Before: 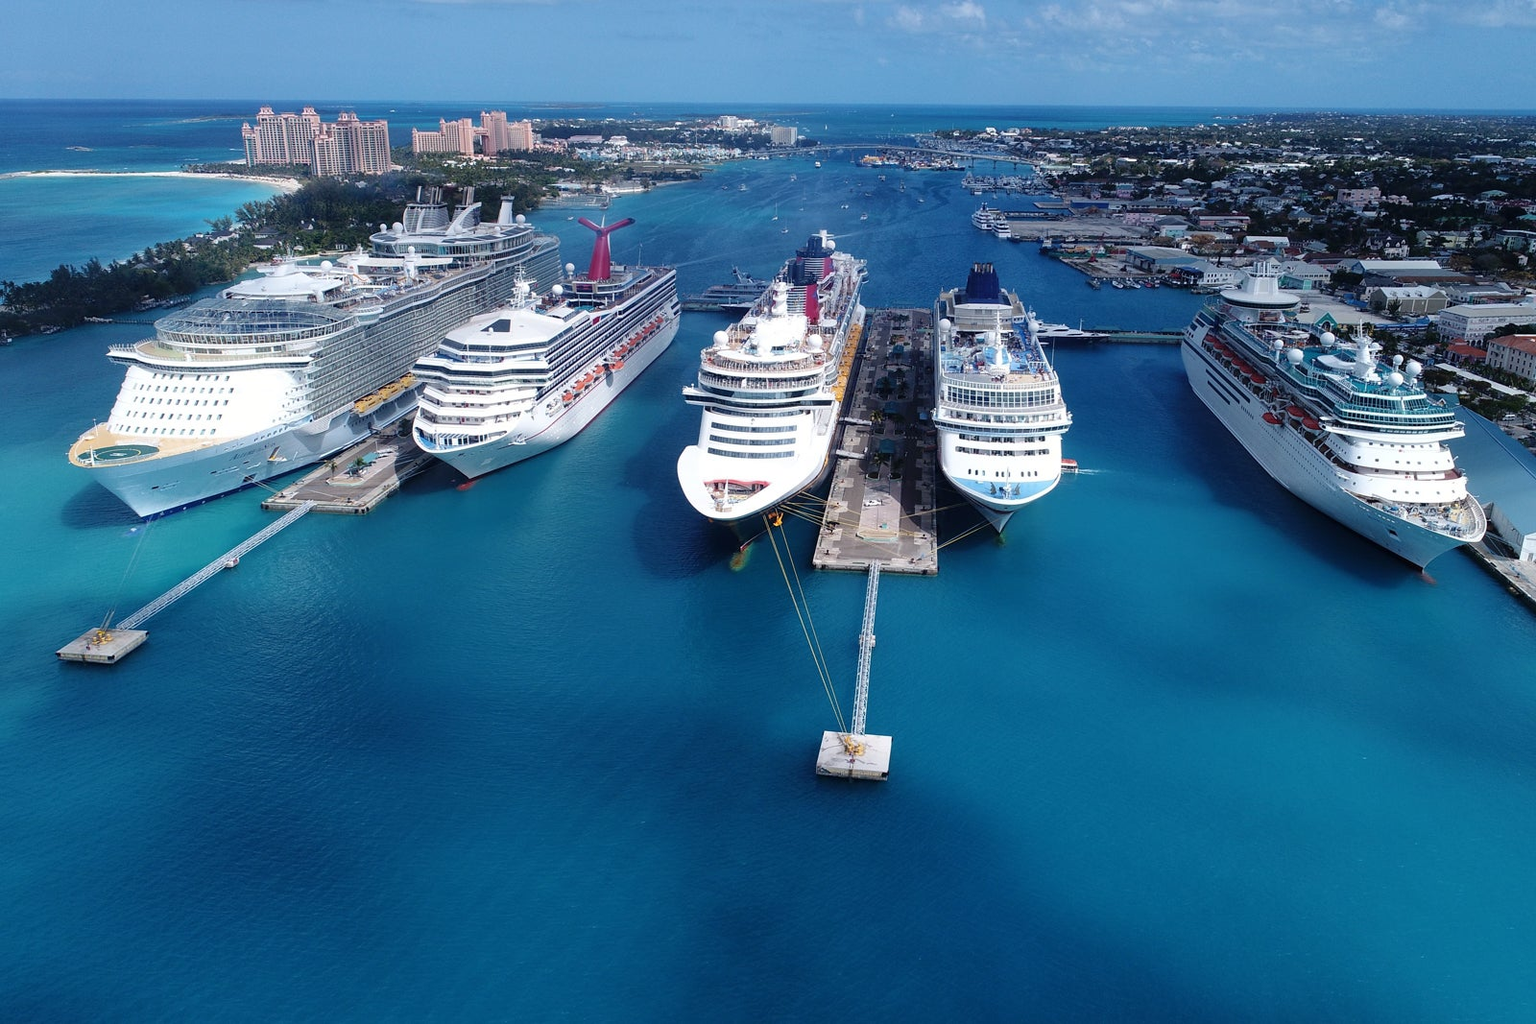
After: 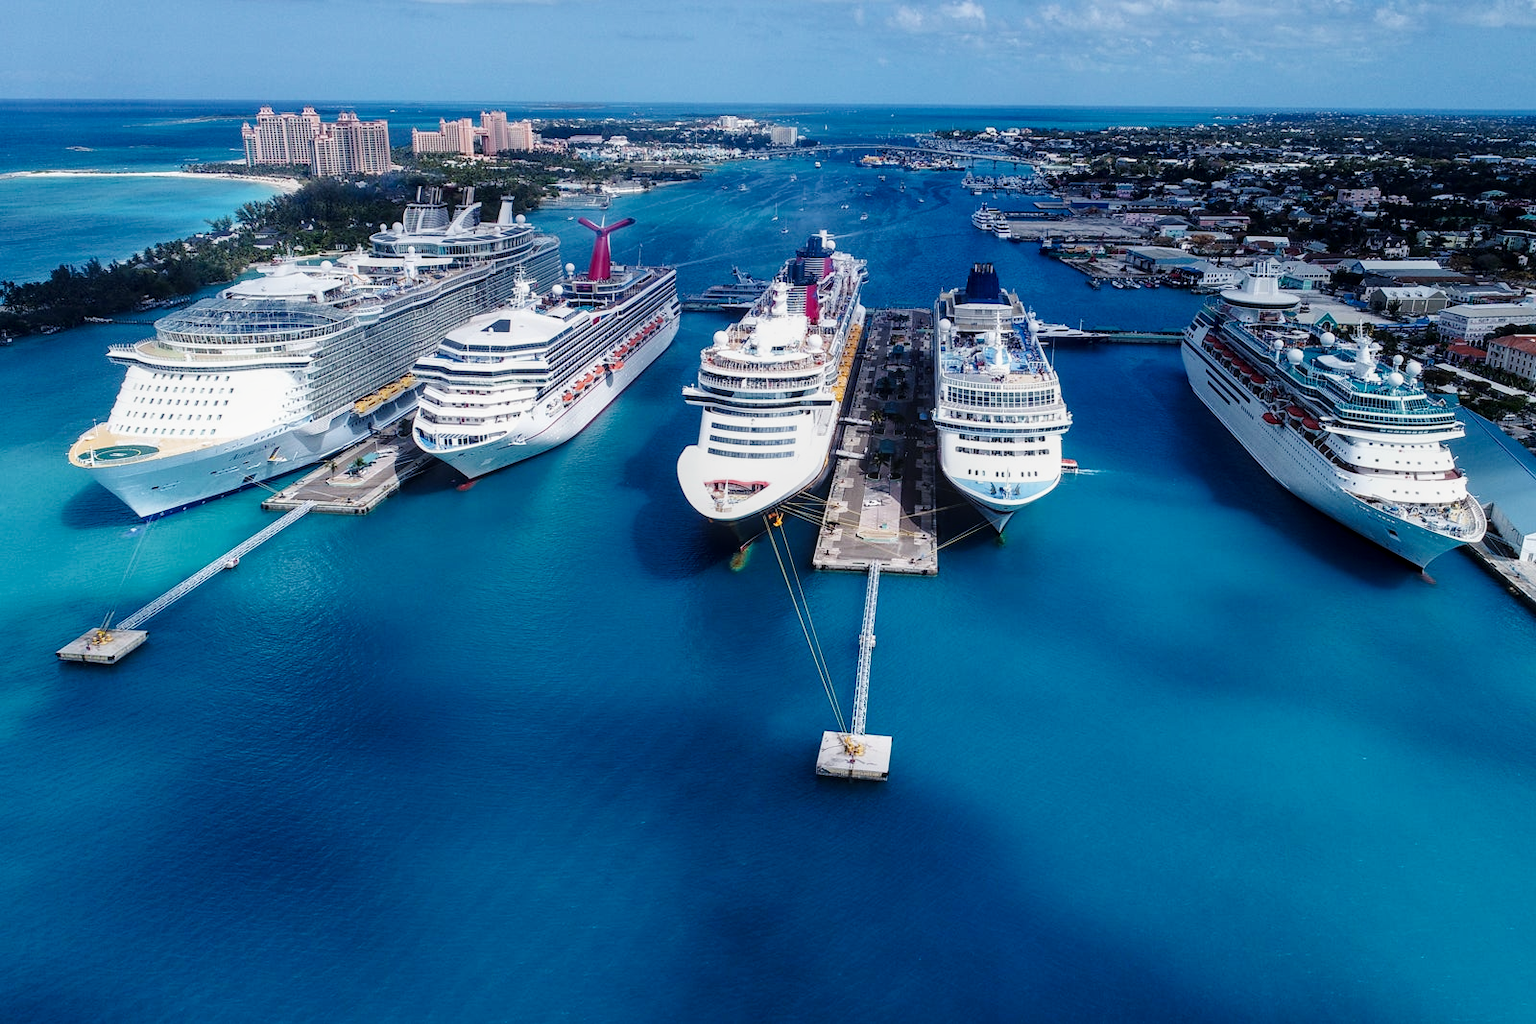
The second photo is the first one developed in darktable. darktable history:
local contrast: on, module defaults
tone curve: curves: ch0 [(0, 0) (0.087, 0.054) (0.281, 0.245) (0.506, 0.526) (0.8, 0.824) (0.994, 0.955)]; ch1 [(0, 0) (0.27, 0.195) (0.406, 0.435) (0.452, 0.474) (0.495, 0.5) (0.514, 0.508) (0.537, 0.556) (0.654, 0.689) (1, 1)]; ch2 [(0, 0) (0.269, 0.299) (0.459, 0.441) (0.498, 0.499) (0.523, 0.52) (0.551, 0.549) (0.633, 0.625) (0.659, 0.681) (0.718, 0.764) (1, 1)], preserve colors none
